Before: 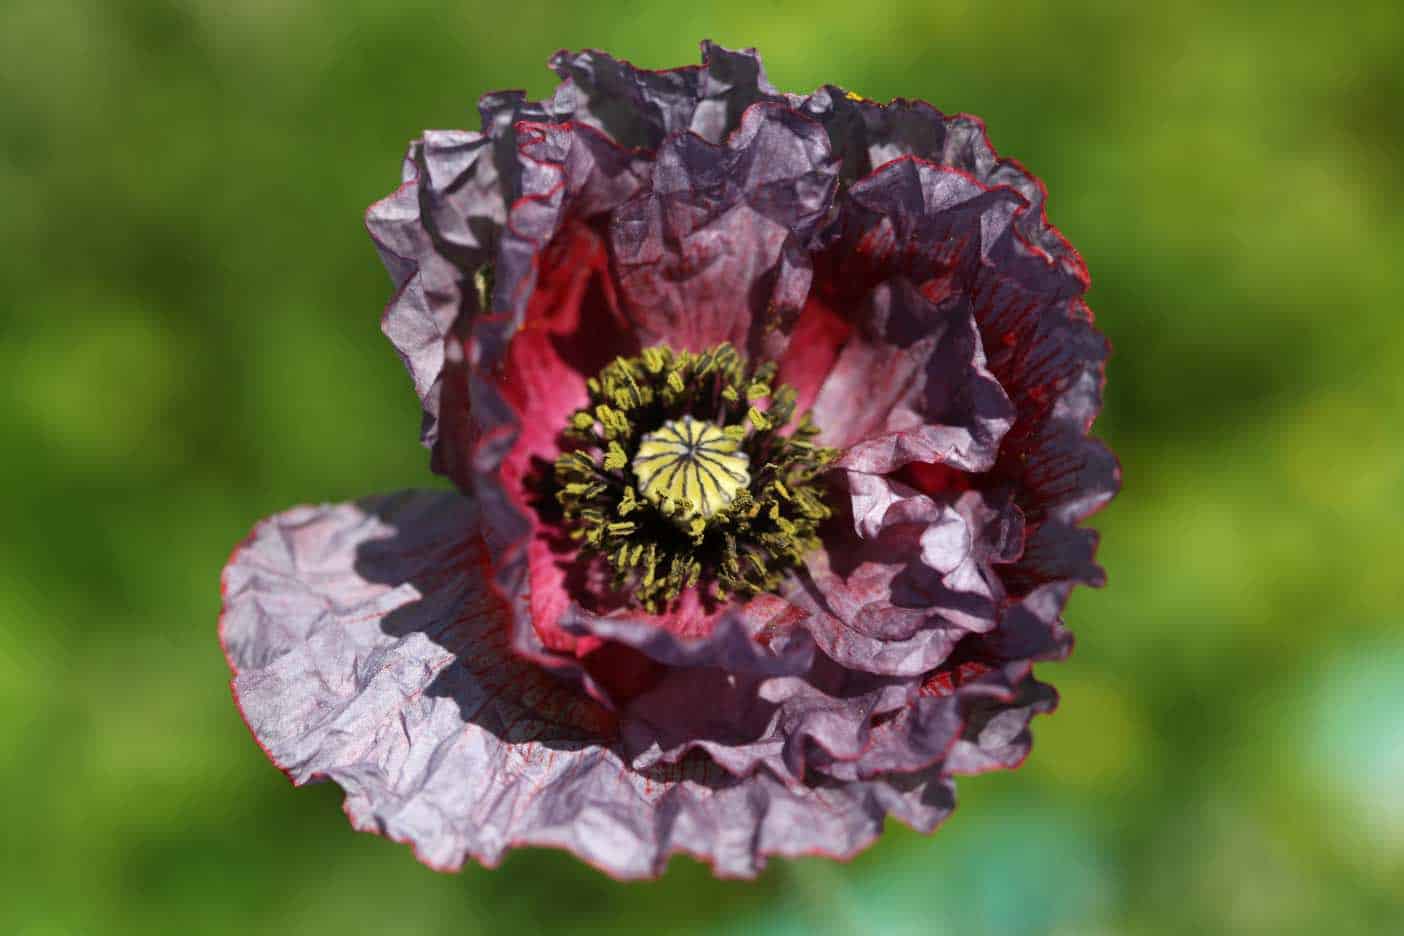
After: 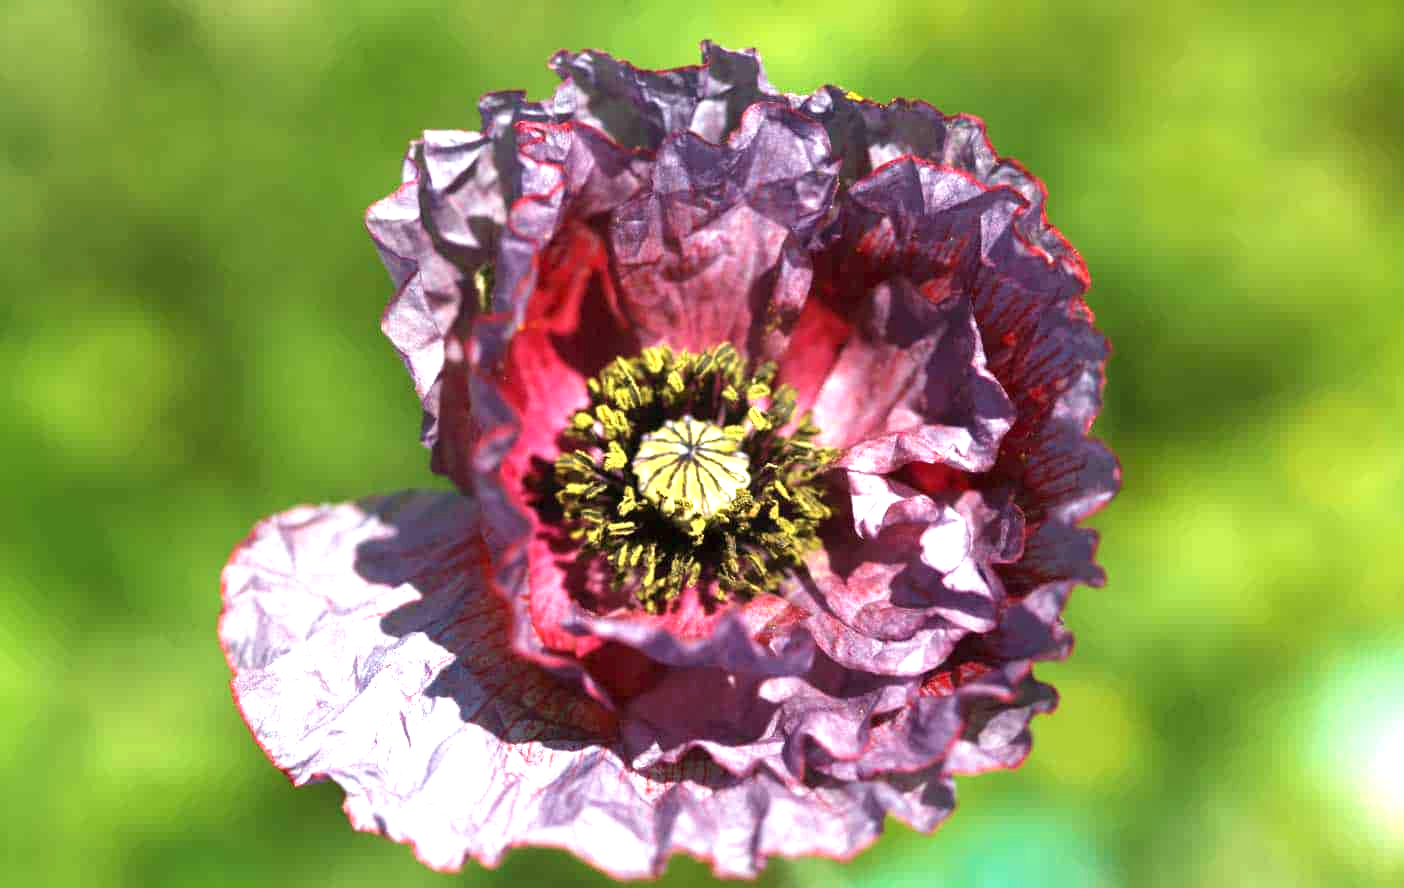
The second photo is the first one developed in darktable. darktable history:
velvia: on, module defaults
exposure: black level correction 0, exposure 1.2 EV, compensate exposure bias true, compensate highlight preservation false
crop and rotate: top 0%, bottom 5.097%
